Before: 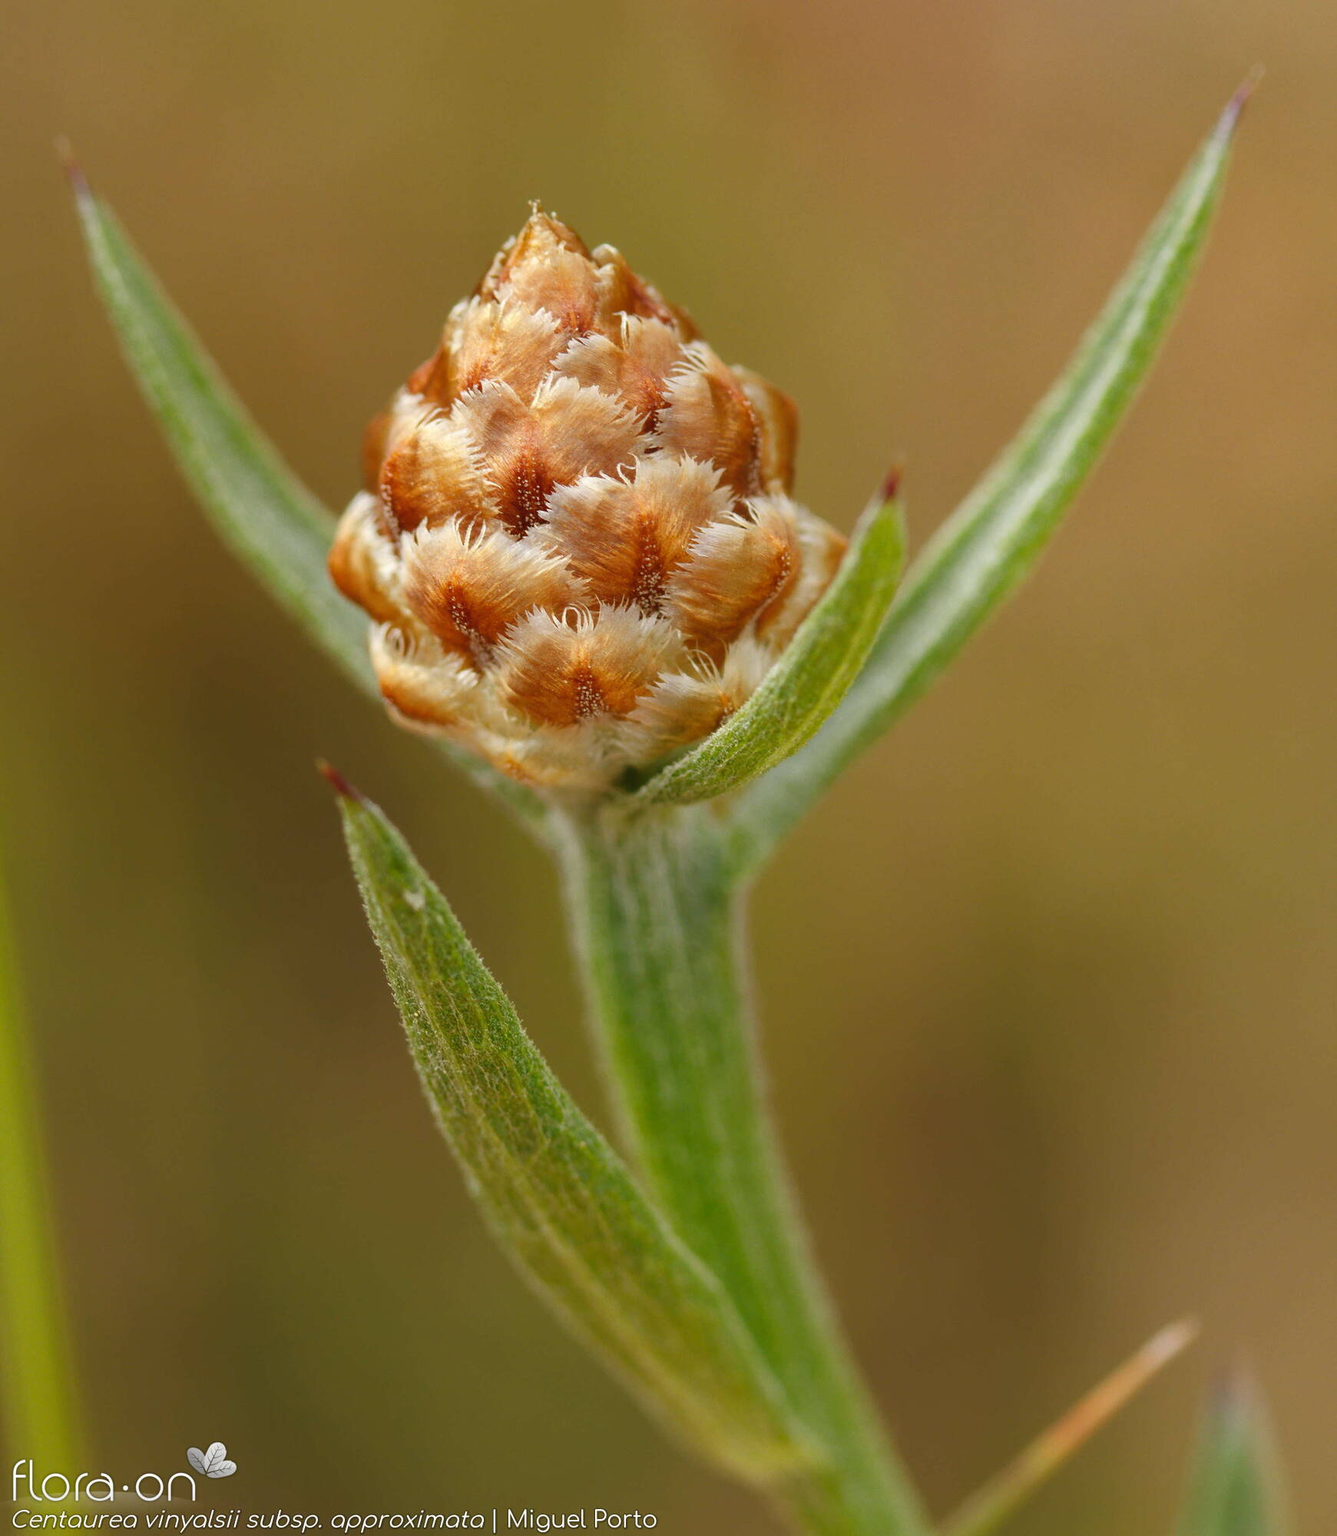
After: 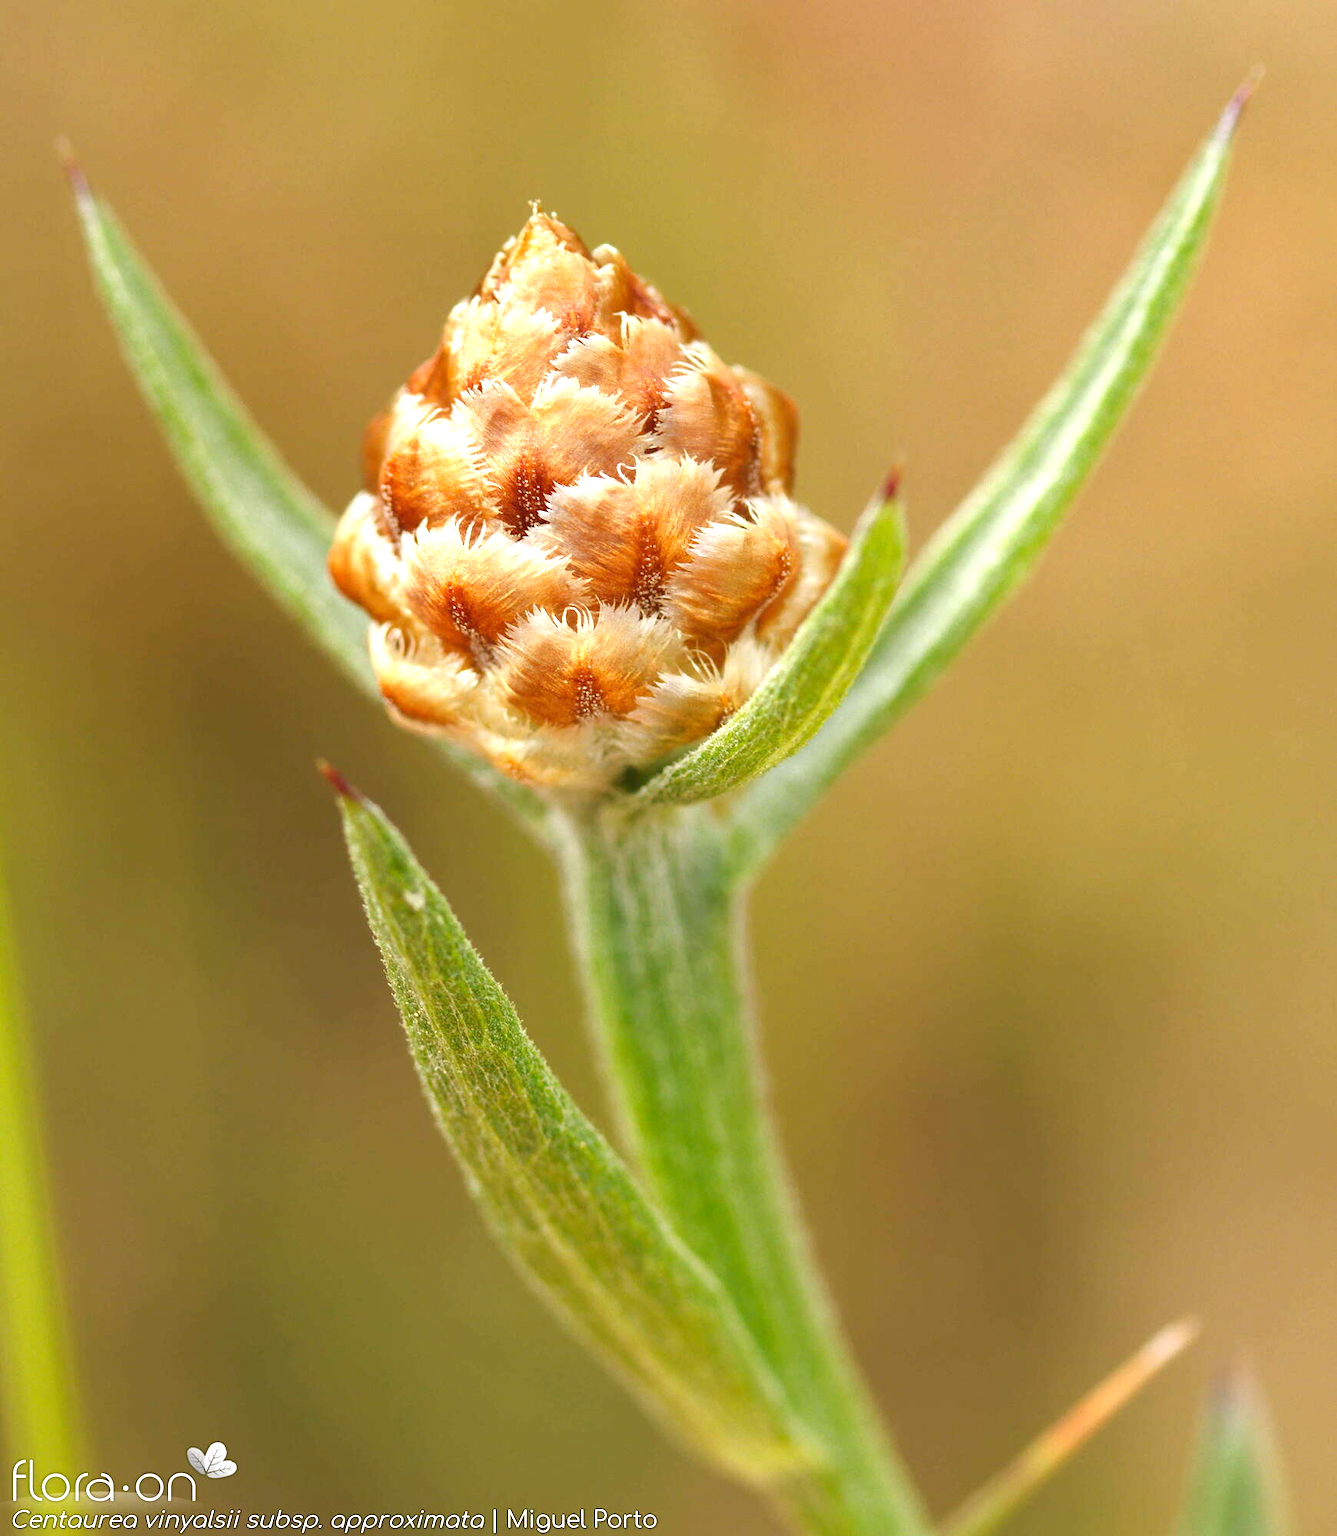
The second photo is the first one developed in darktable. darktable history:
exposure: black level correction 0.001, exposure 0.962 EV, compensate highlight preservation false
